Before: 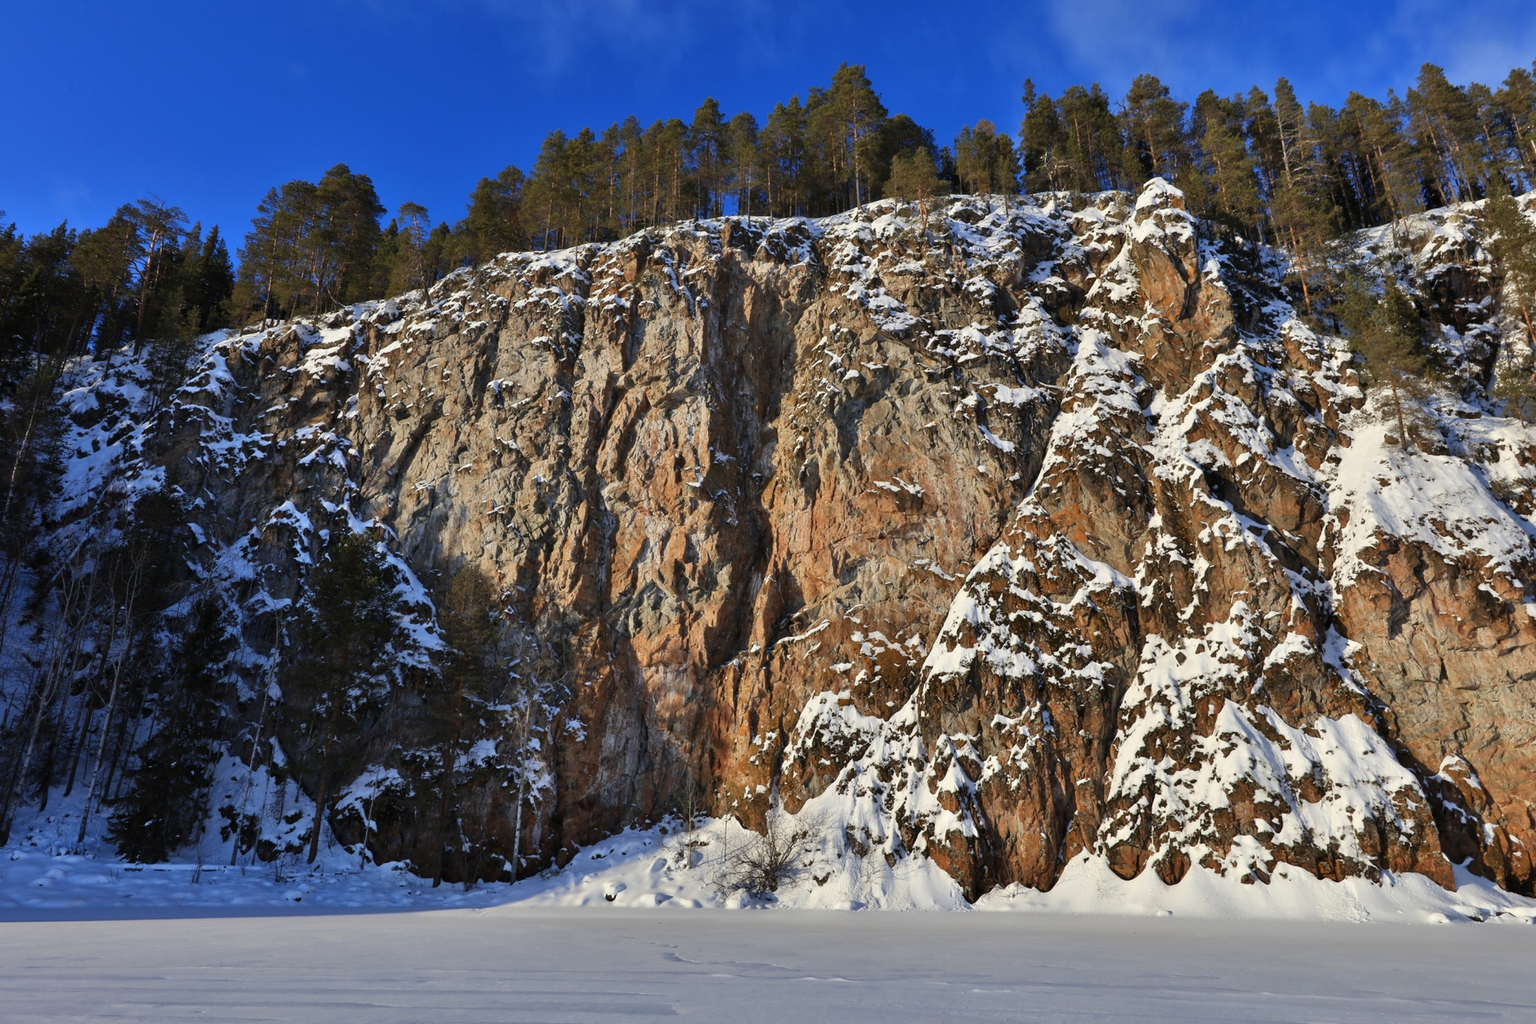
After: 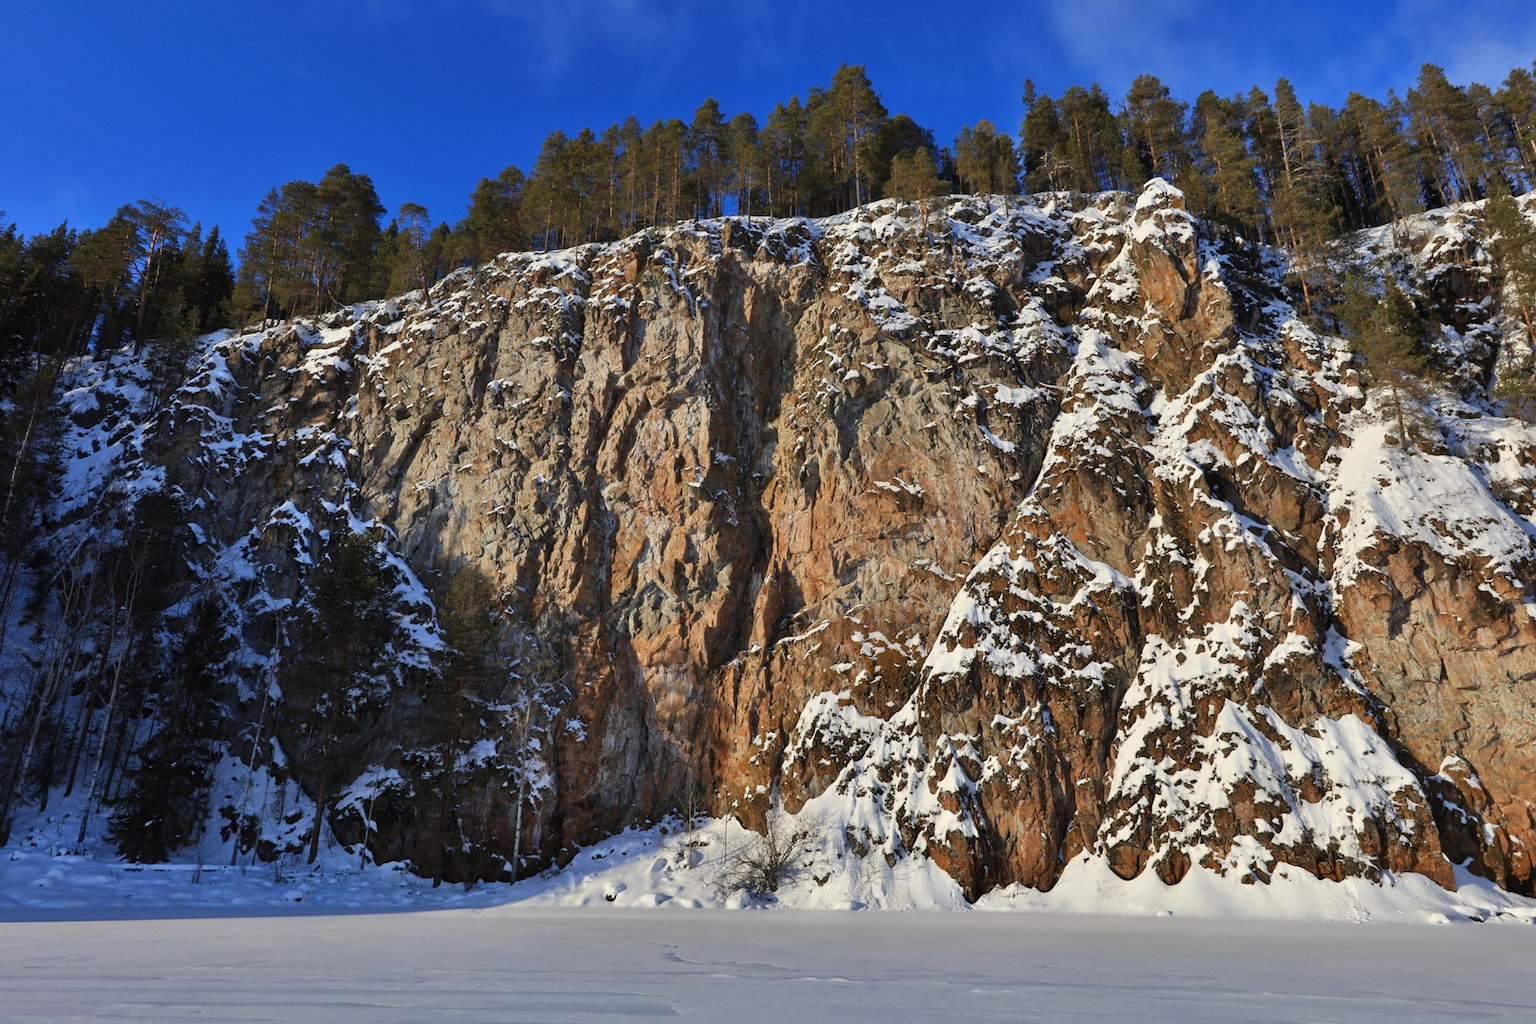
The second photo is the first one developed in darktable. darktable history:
contrast equalizer: octaves 7, y [[0.5, 0.5, 0.478, 0.5, 0.5, 0.5], [0.5 ×6], [0.5 ×6], [0 ×6], [0 ×6]]
